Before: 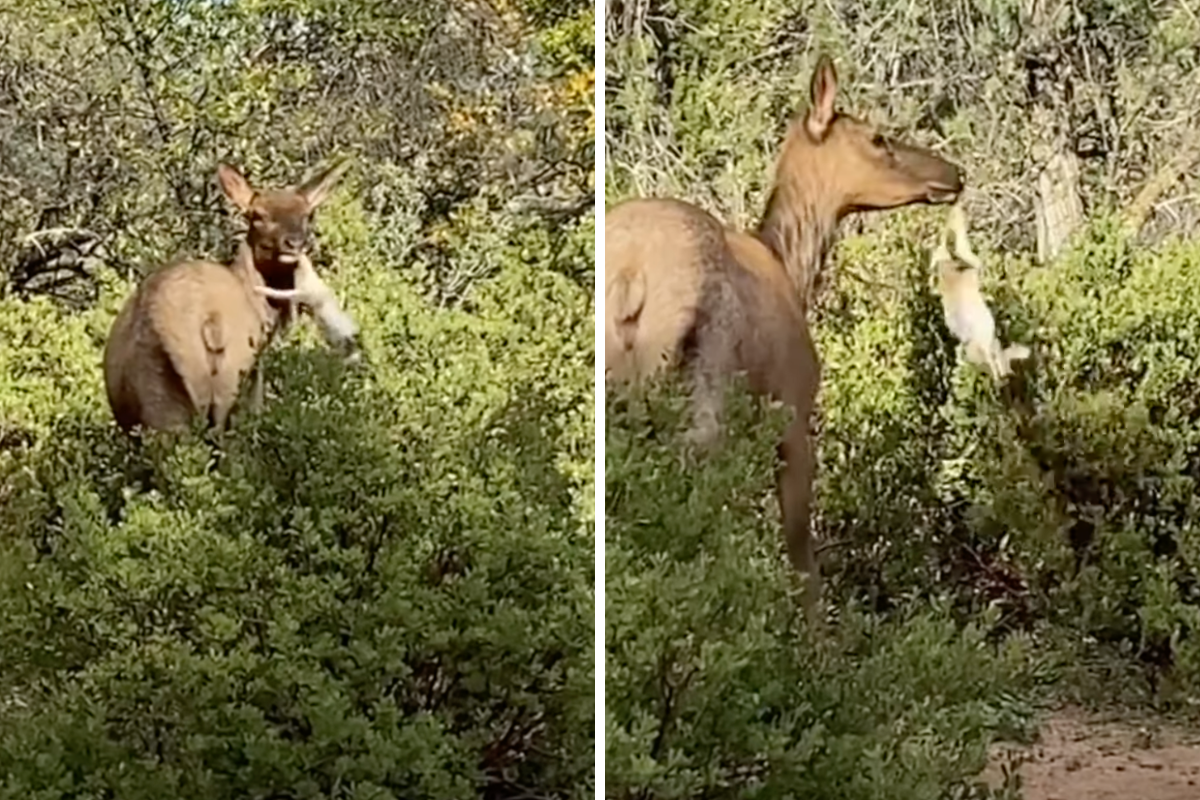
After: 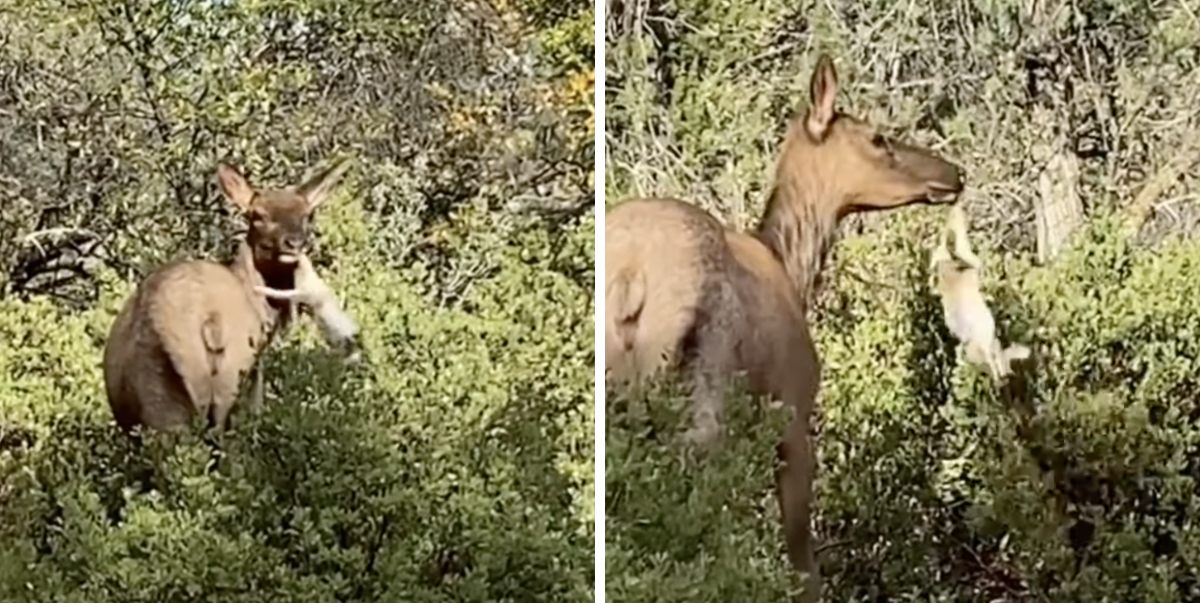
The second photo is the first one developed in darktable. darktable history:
crop: bottom 24.596%
contrast brightness saturation: contrast 0.106, saturation -0.161
